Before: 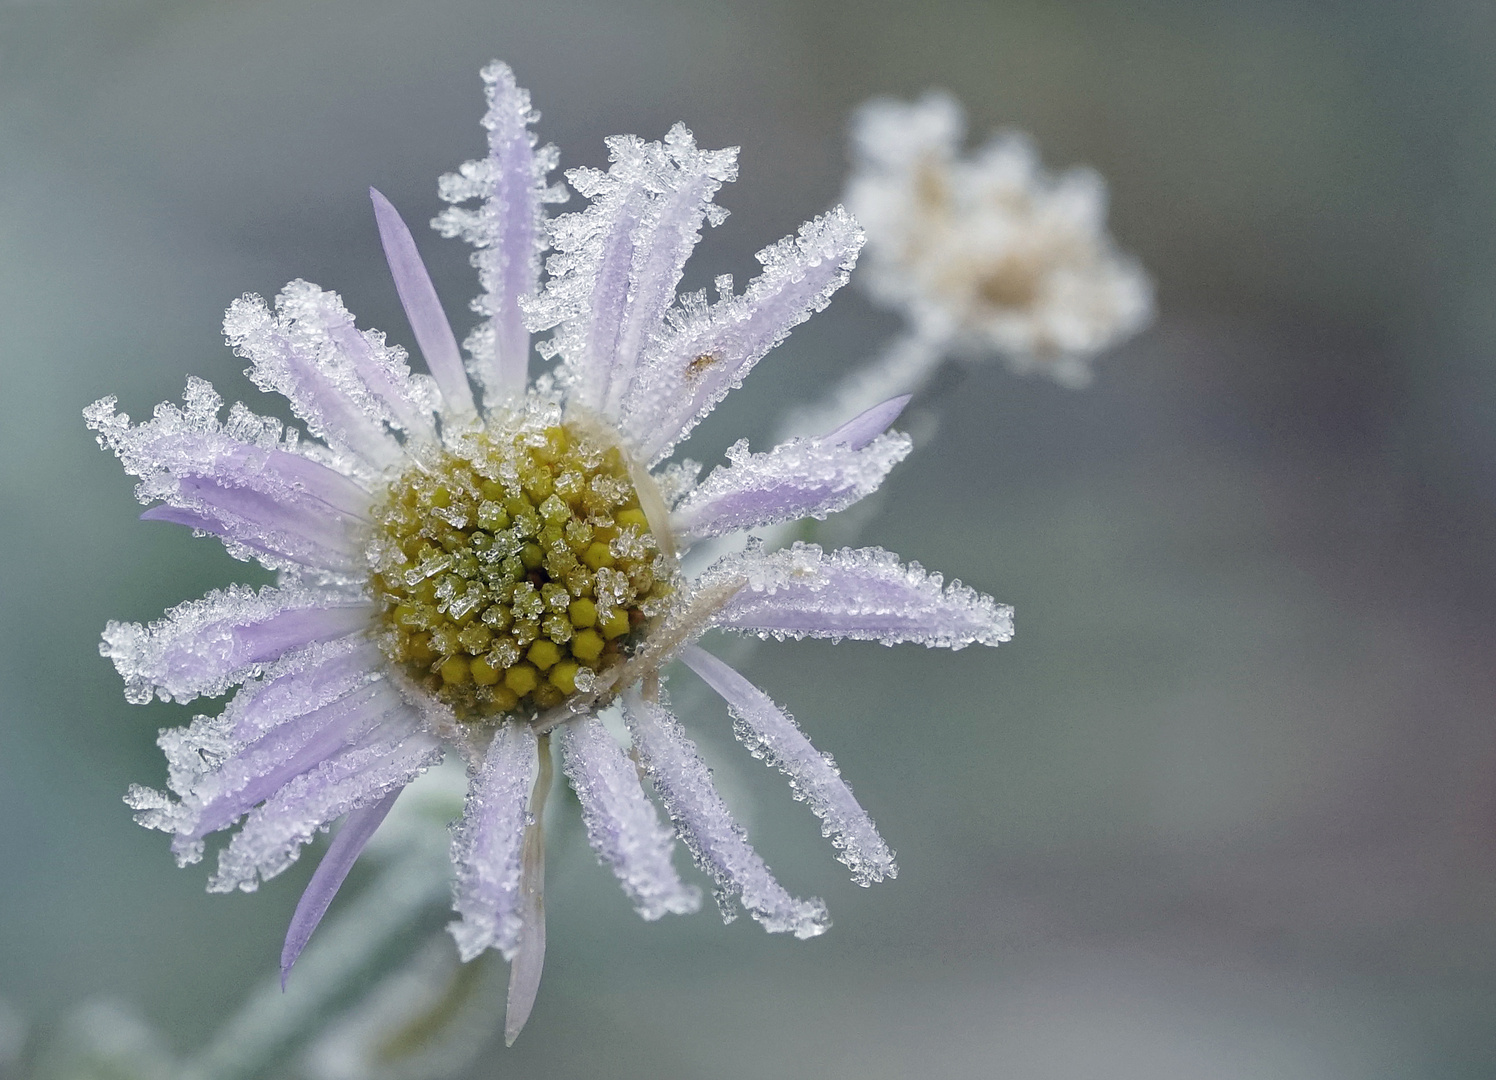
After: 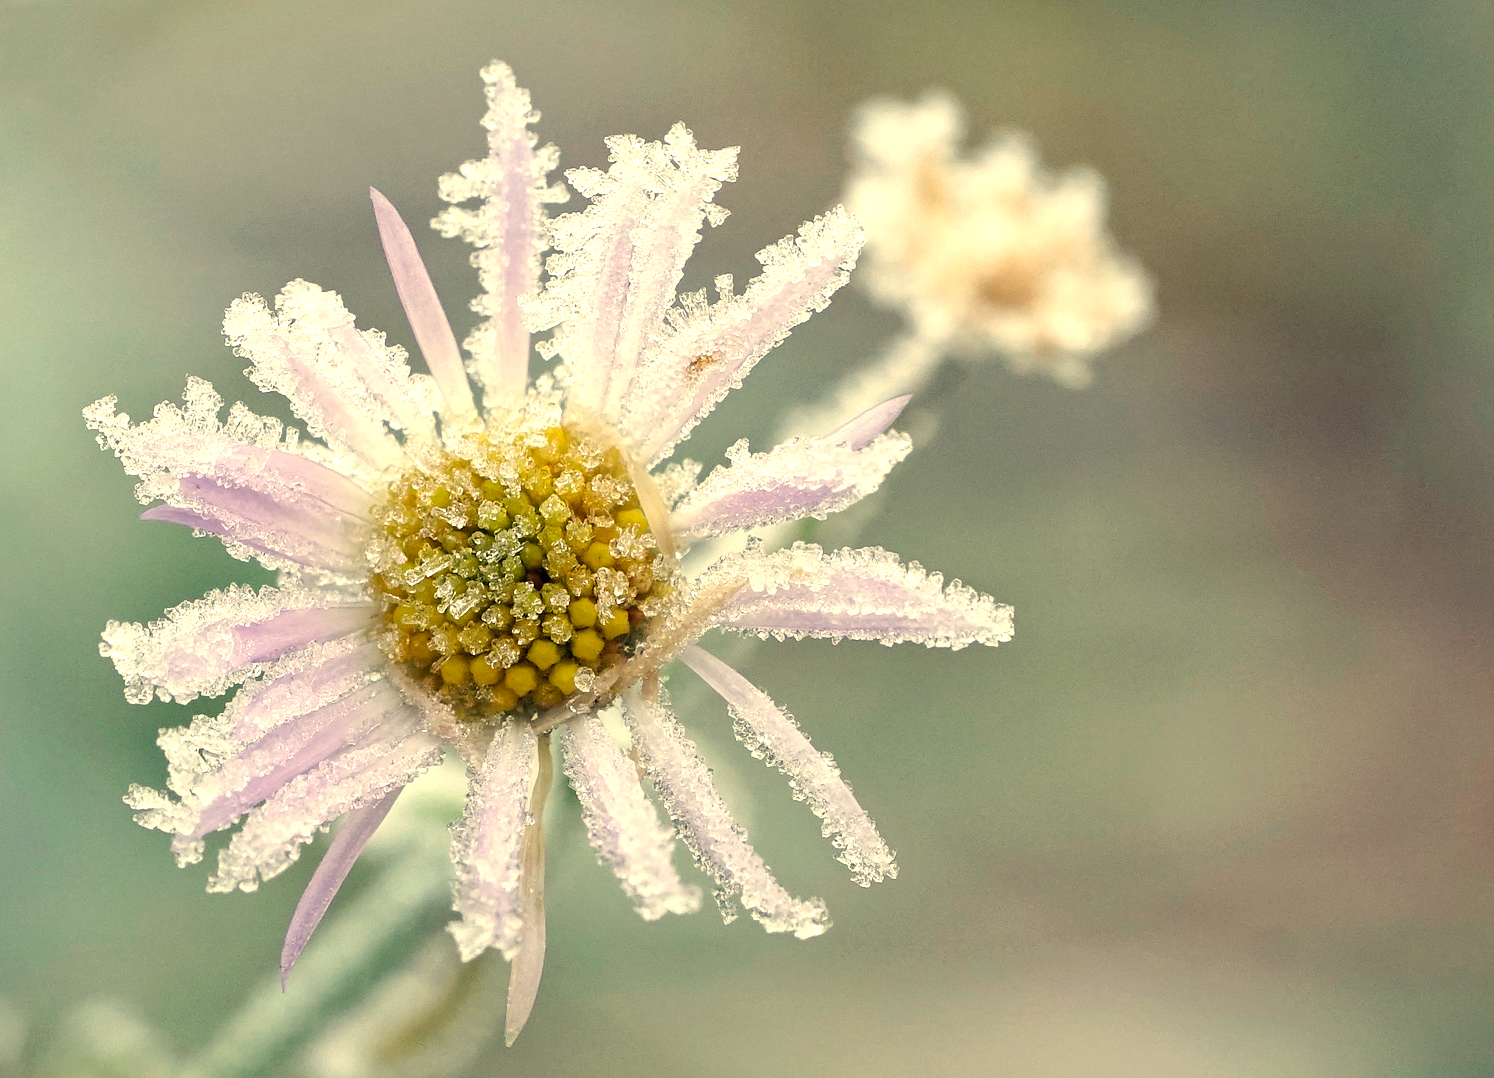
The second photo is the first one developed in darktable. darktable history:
white balance: red 1.08, blue 0.791
crop: top 0.05%, bottom 0.098%
exposure: exposure 0.74 EV, compensate highlight preservation false
